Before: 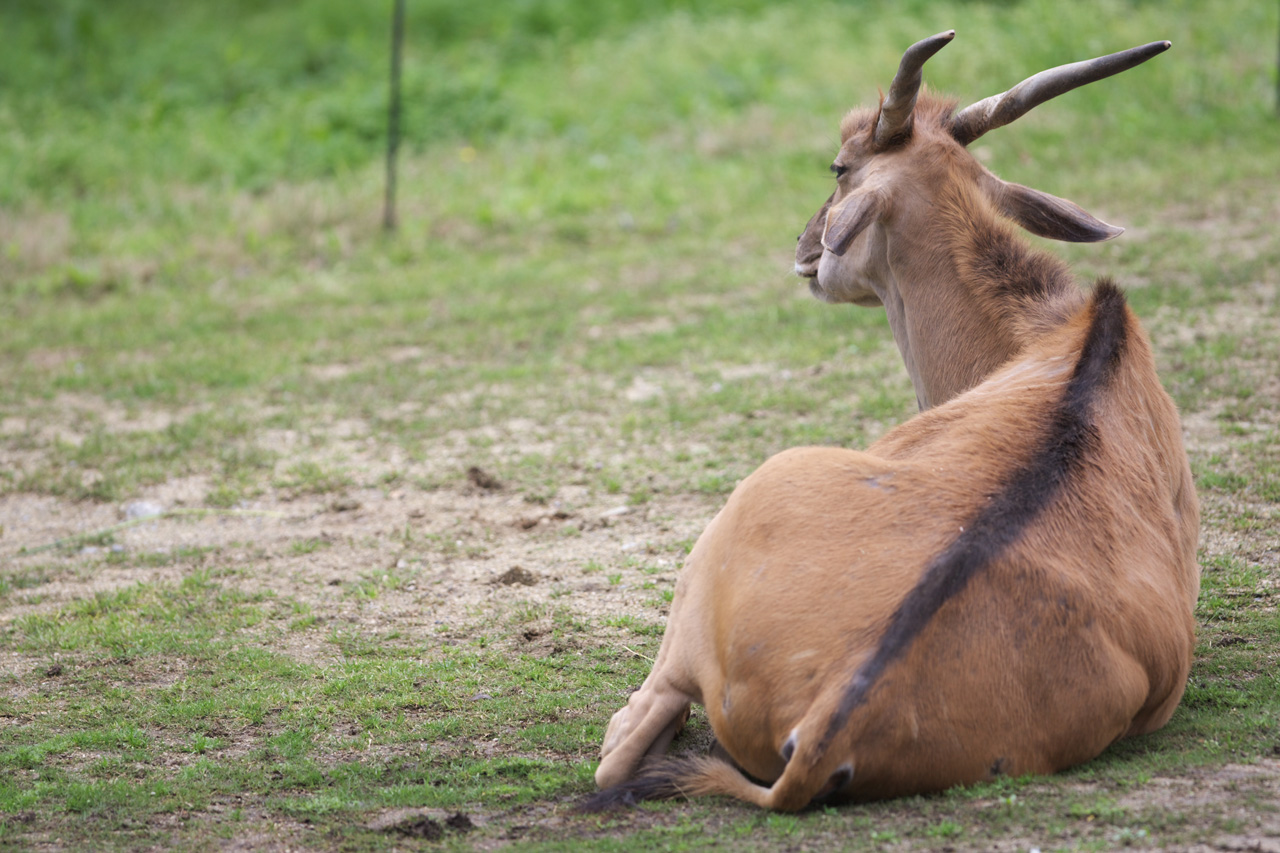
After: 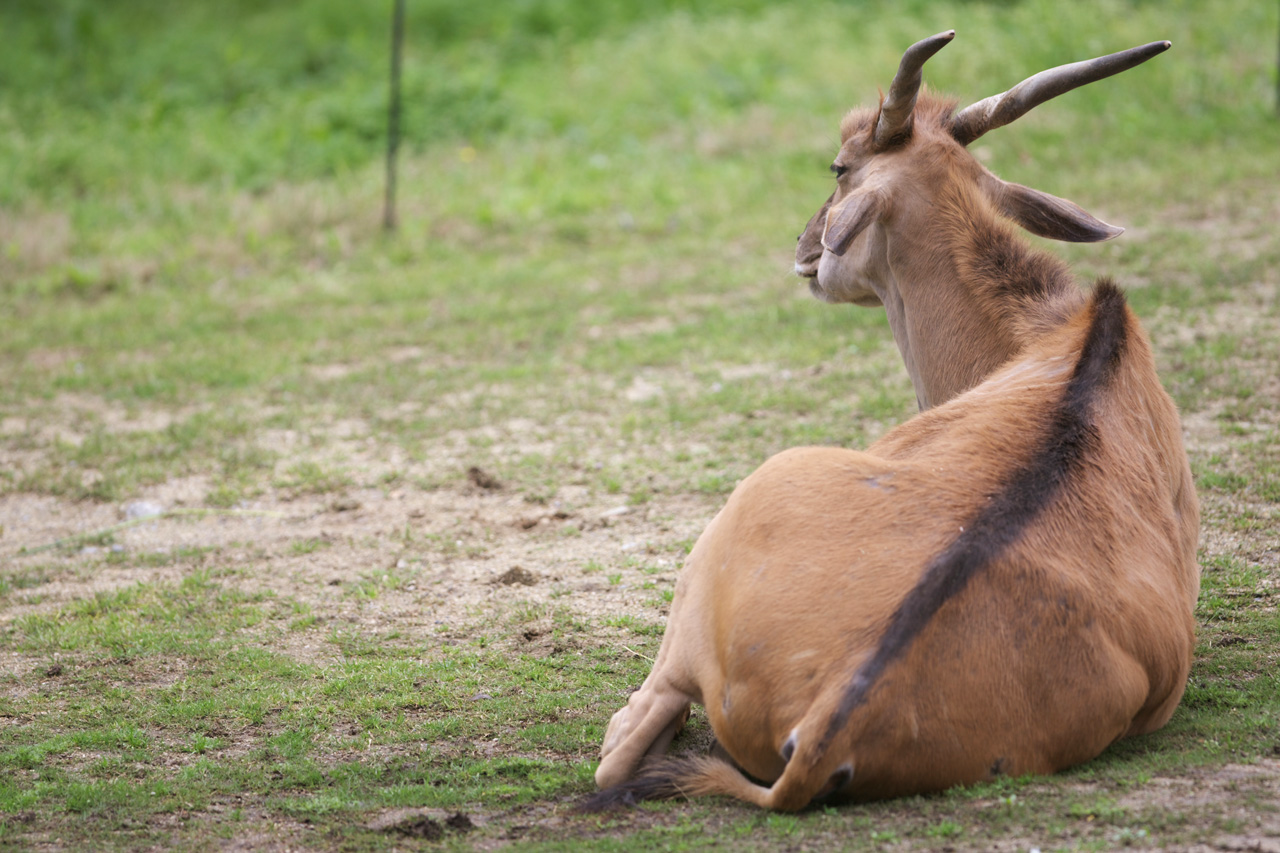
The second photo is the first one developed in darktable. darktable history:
shadows and highlights: shadows -70, highlights 35, soften with gaussian
color balance: mode lift, gamma, gain (sRGB), lift [1, 0.99, 1.01, 0.992], gamma [1, 1.037, 0.974, 0.963]
